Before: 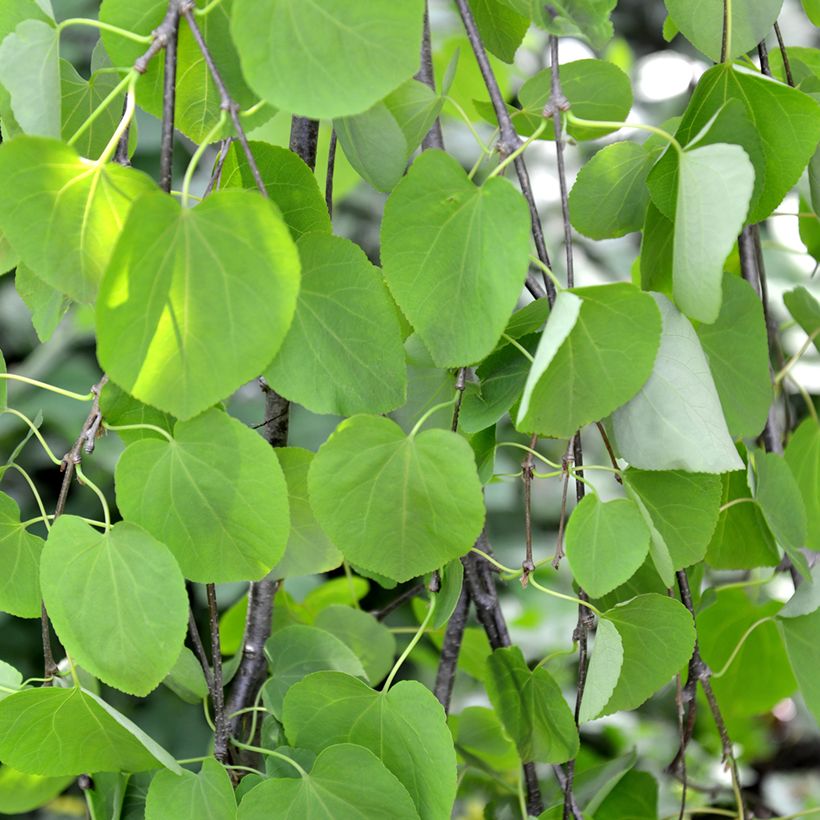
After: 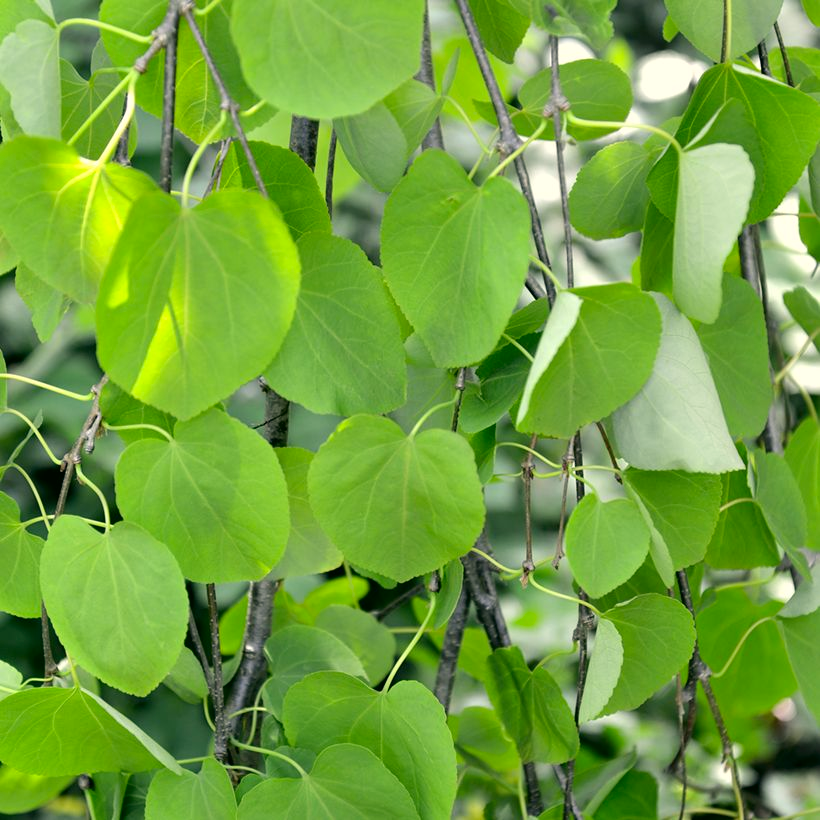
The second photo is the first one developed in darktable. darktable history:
color correction: highlights a* -0.365, highlights b* 9.53, shadows a* -9.02, shadows b* 1.23
